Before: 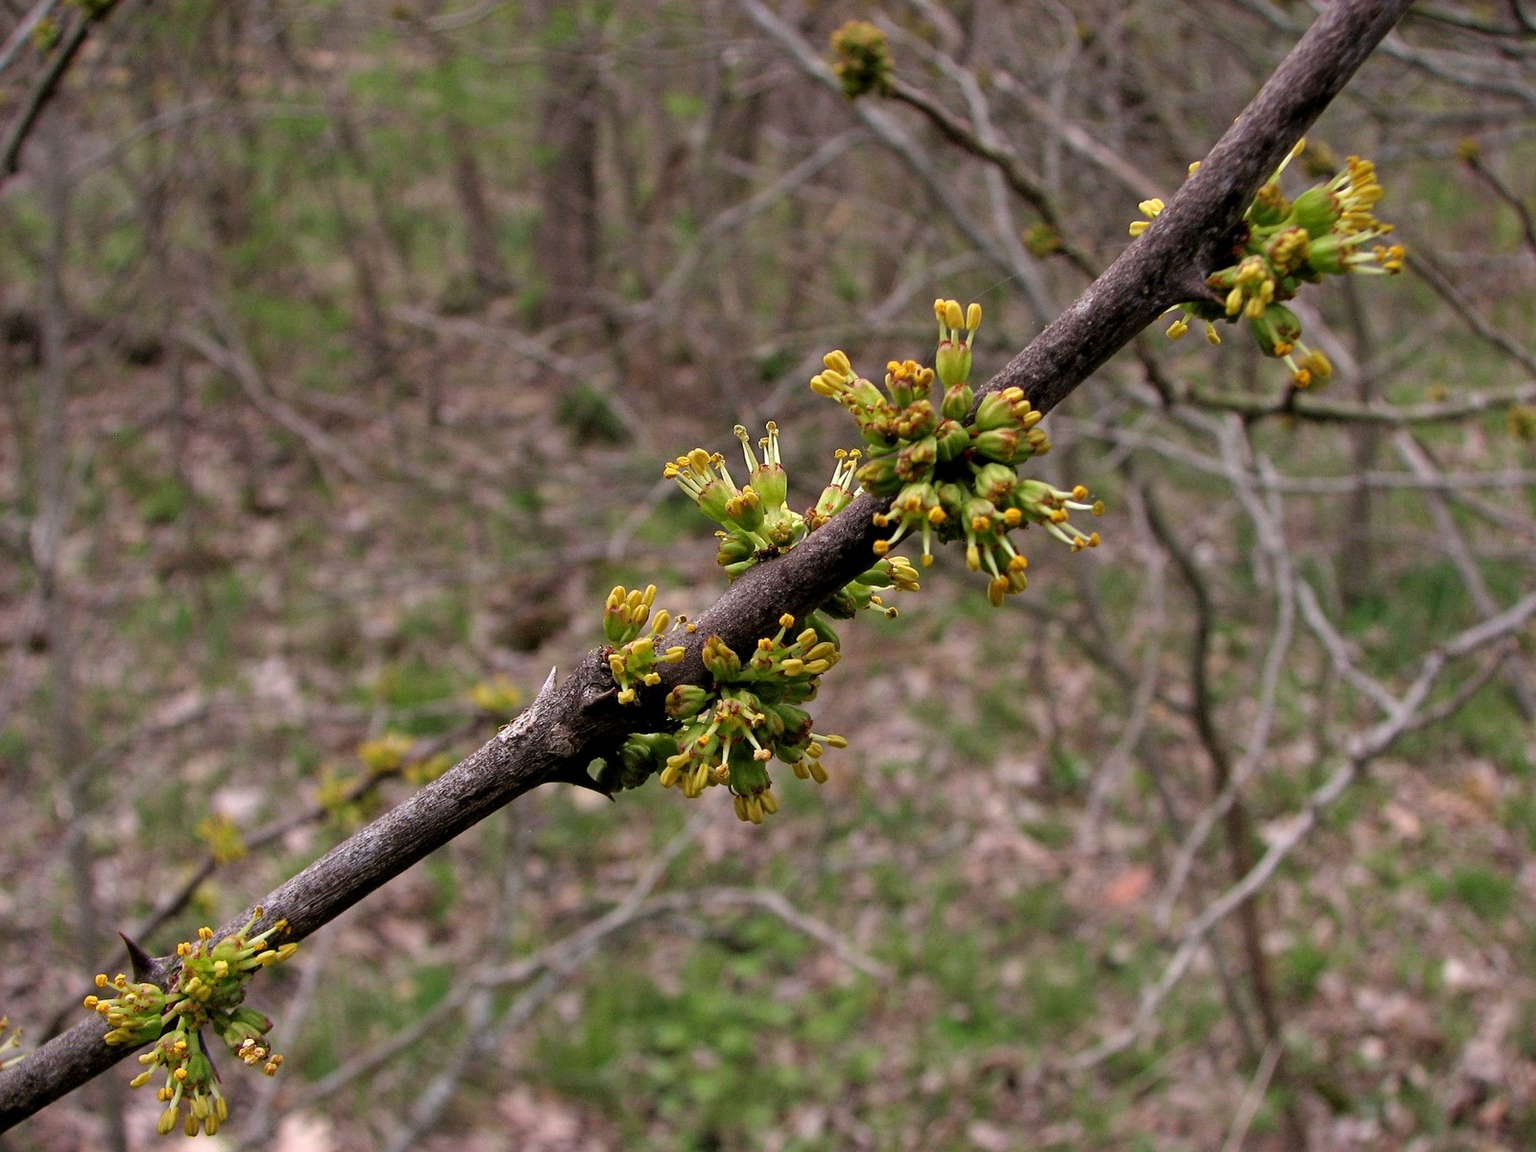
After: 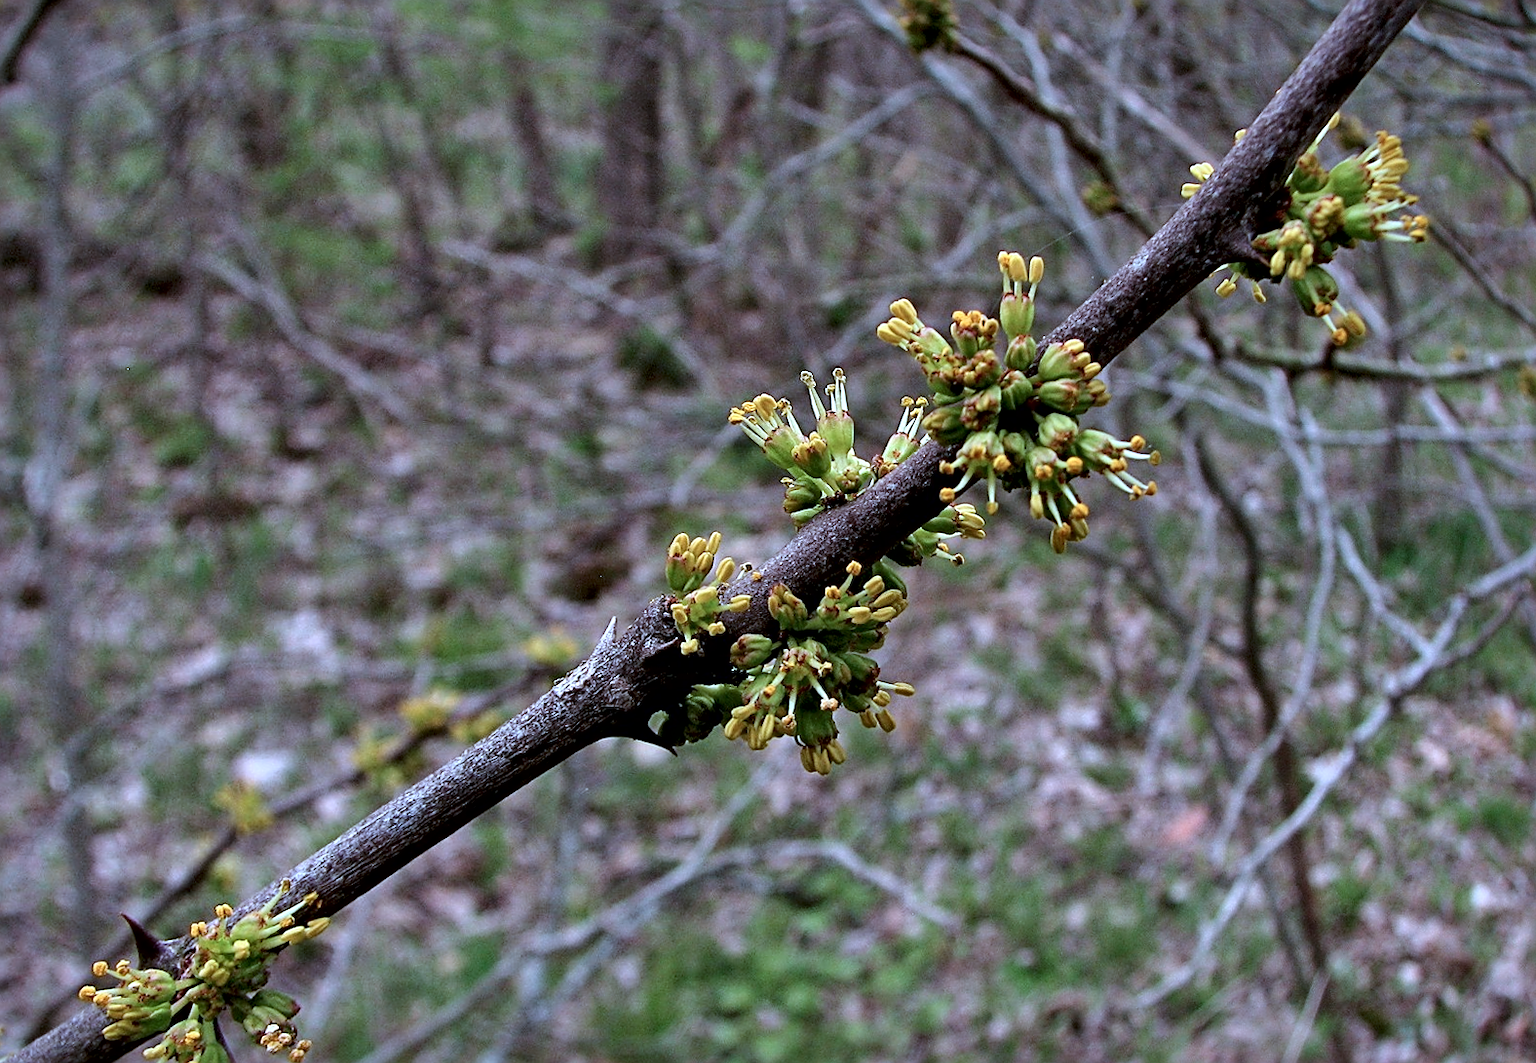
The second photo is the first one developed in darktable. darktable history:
local contrast: mode bilateral grid, contrast 25, coarseness 60, detail 151%, midtone range 0.2
white balance: red 1.004, blue 1.096
color correction: highlights a* -9.73, highlights b* -21.22
rotate and perspective: rotation -0.013°, lens shift (vertical) -0.027, lens shift (horizontal) 0.178, crop left 0.016, crop right 0.989, crop top 0.082, crop bottom 0.918
sharpen: on, module defaults
